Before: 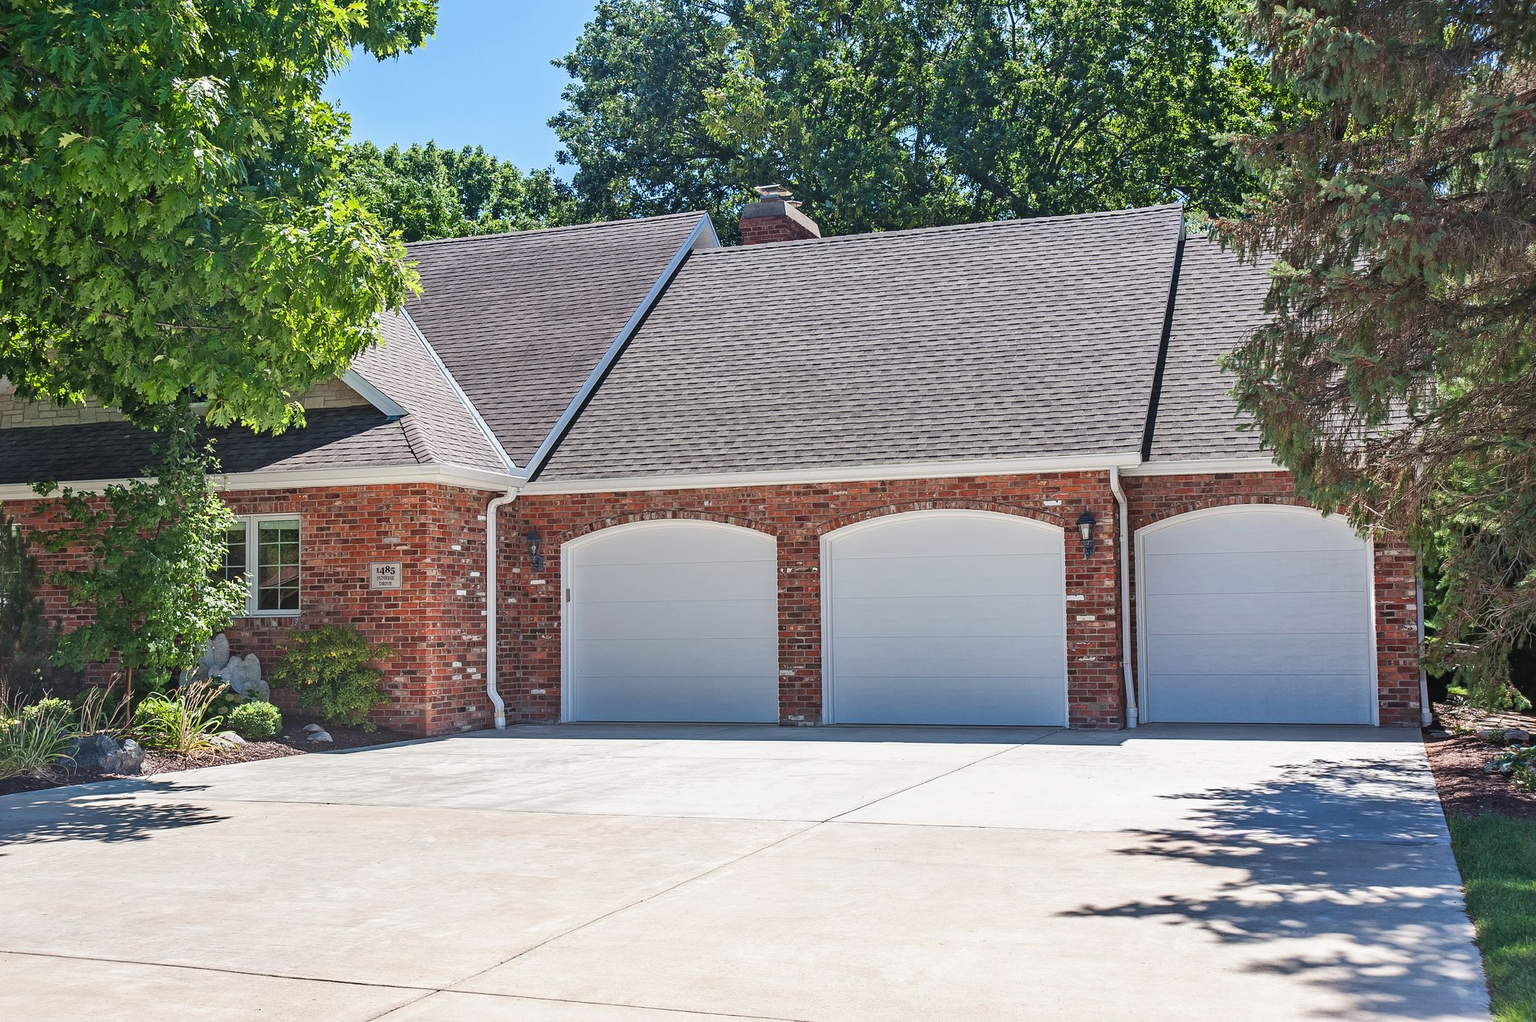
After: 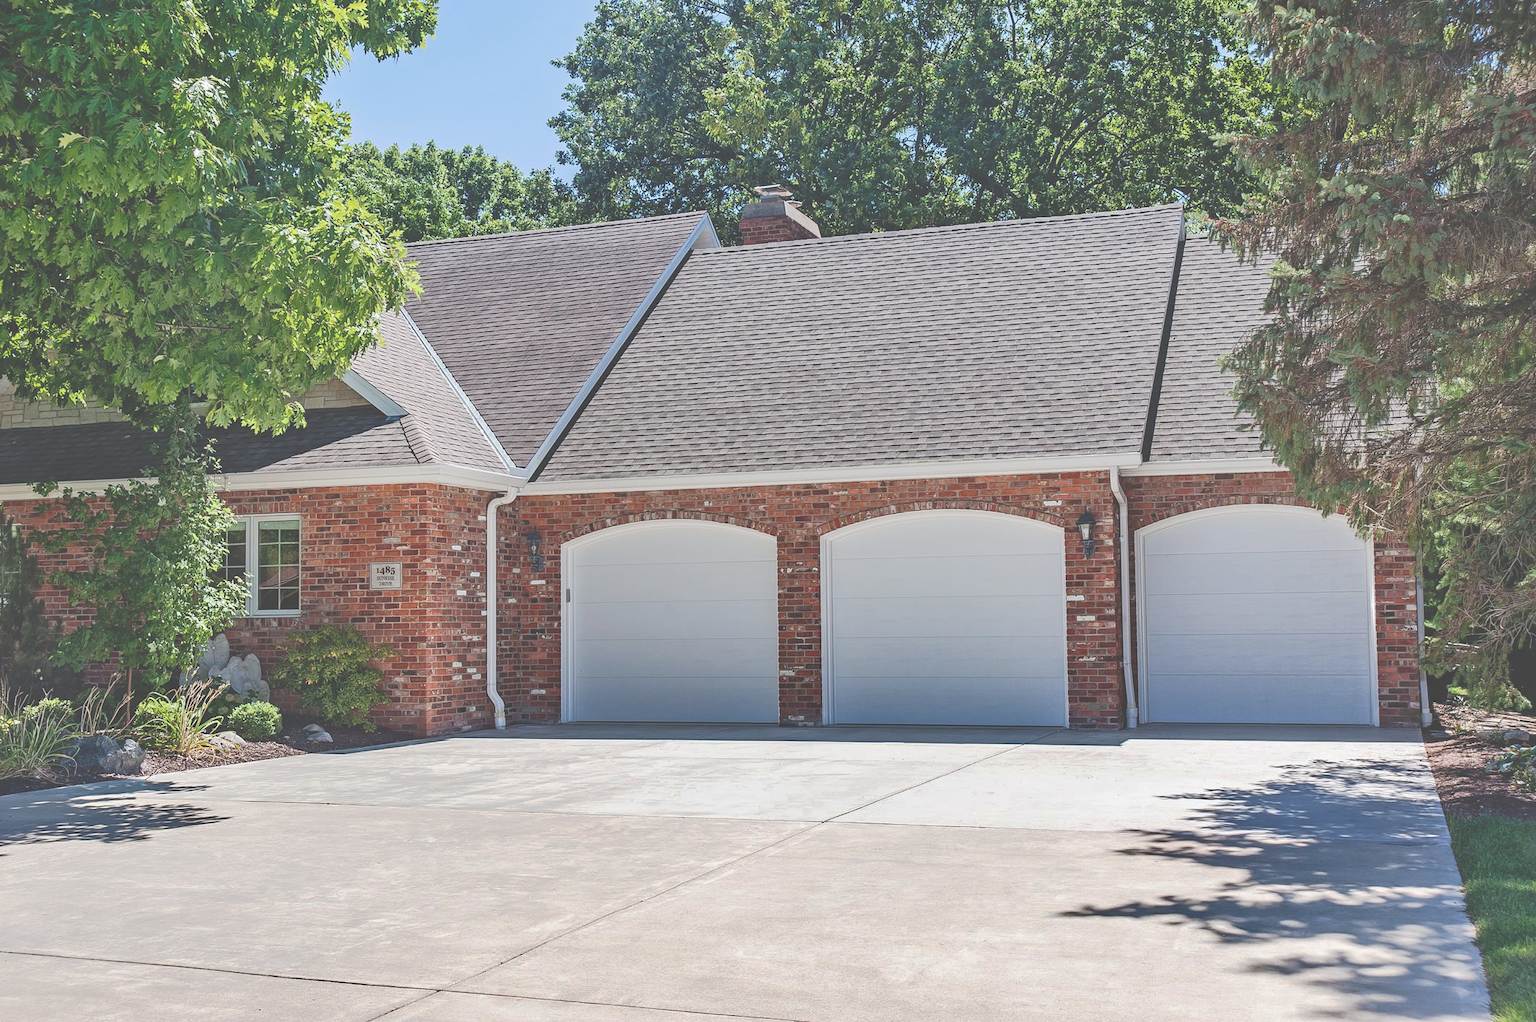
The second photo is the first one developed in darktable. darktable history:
shadows and highlights: radius 336.07, shadows 28.44, soften with gaussian
tone curve: curves: ch0 [(0, 0) (0.003, 0.278) (0.011, 0.282) (0.025, 0.282) (0.044, 0.29) (0.069, 0.295) (0.1, 0.306) (0.136, 0.316) (0.177, 0.33) (0.224, 0.358) (0.277, 0.403) (0.335, 0.451) (0.399, 0.505) (0.468, 0.558) (0.543, 0.611) (0.623, 0.679) (0.709, 0.751) (0.801, 0.815) (0.898, 0.863) (1, 1)], preserve colors none
